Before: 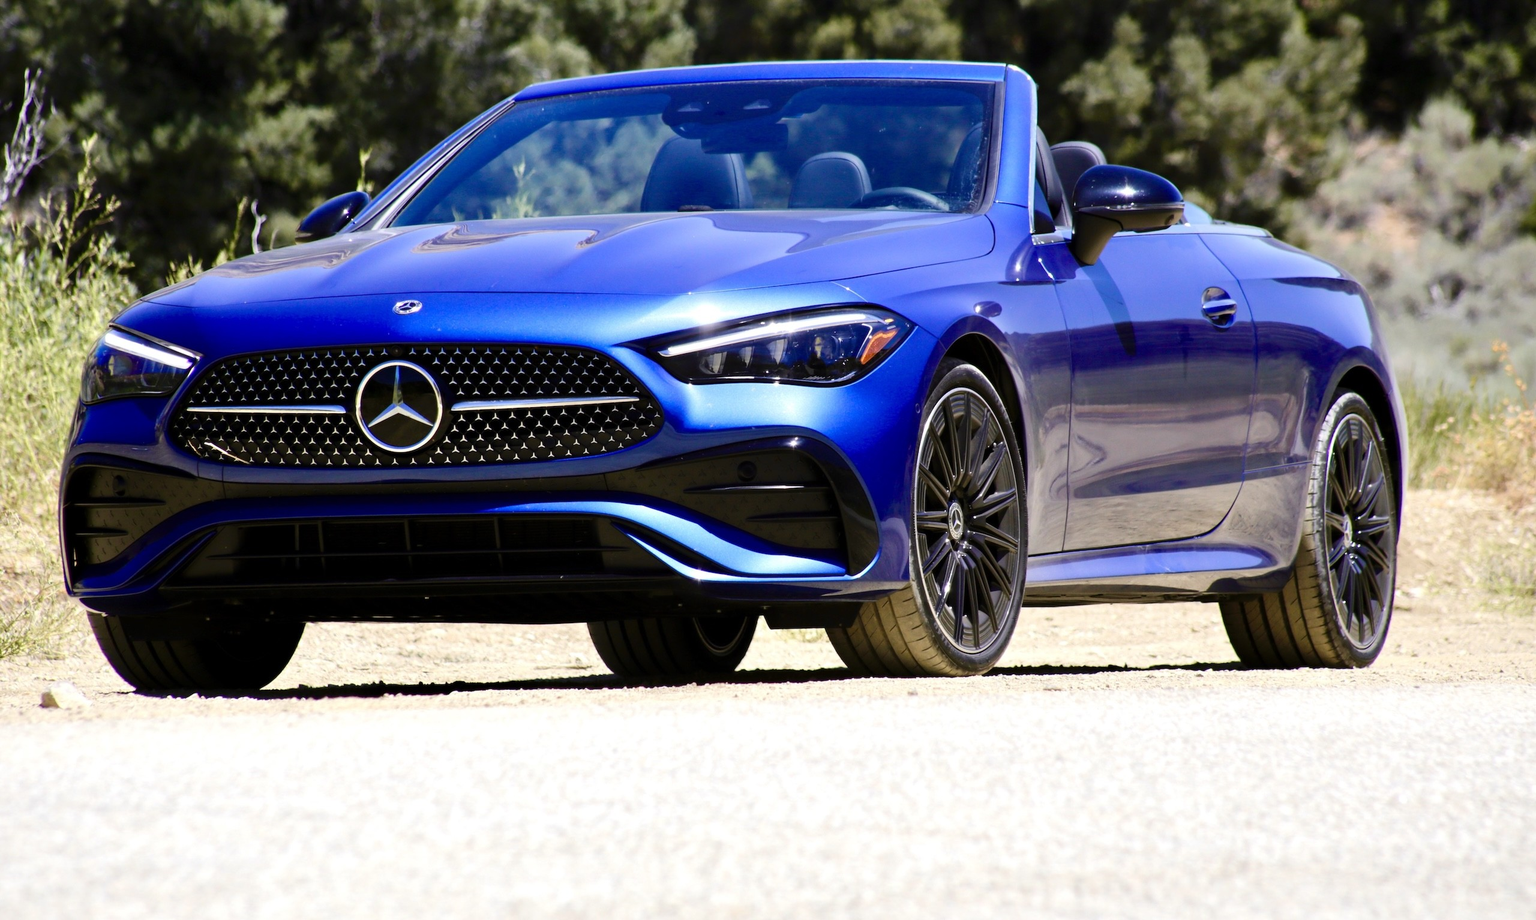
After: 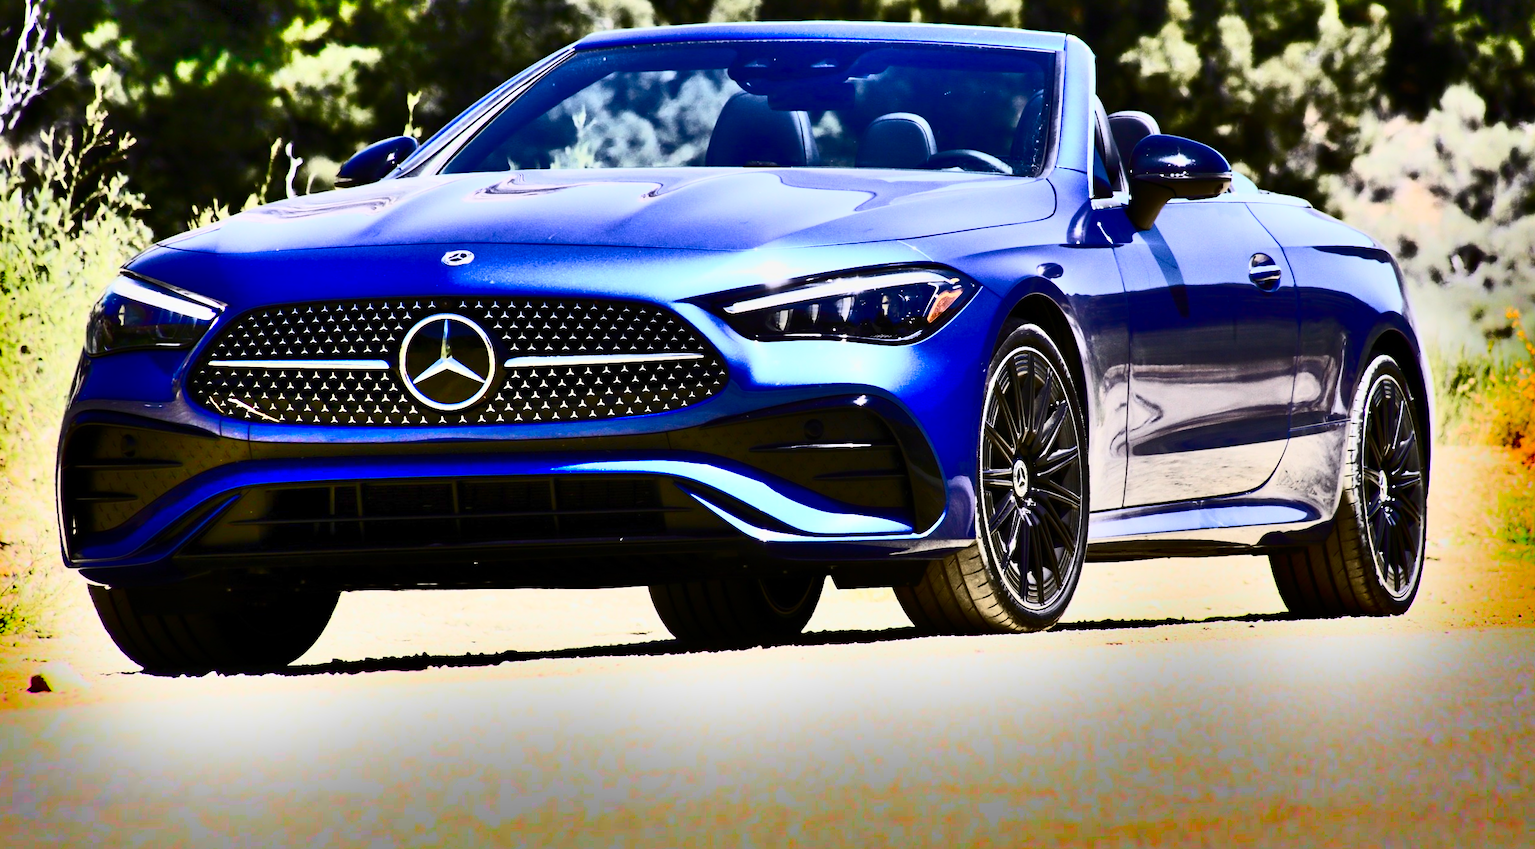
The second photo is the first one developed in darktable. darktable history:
rotate and perspective: rotation -0.013°, lens shift (vertical) -0.027, lens shift (horizontal) 0.178, crop left 0.016, crop right 0.989, crop top 0.082, crop bottom 0.918
contrast brightness saturation: contrast 0.93, brightness 0.2
shadows and highlights: radius 123.98, shadows 100, white point adjustment -3, highlights -100, highlights color adjustment 89.84%, soften with gaussian
